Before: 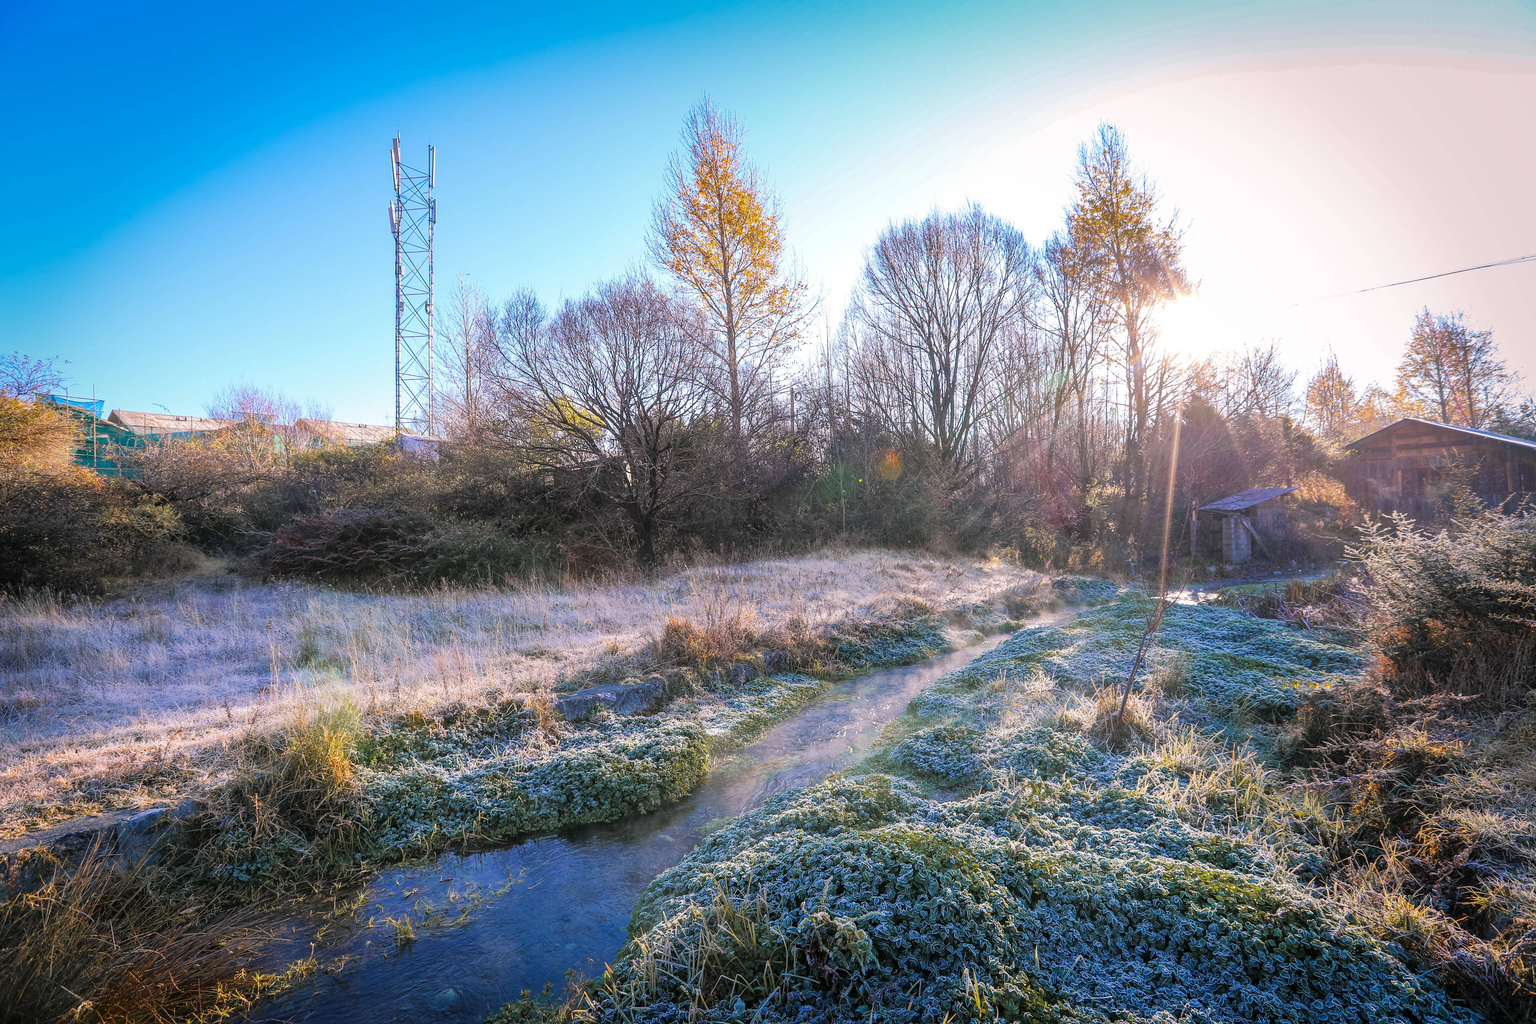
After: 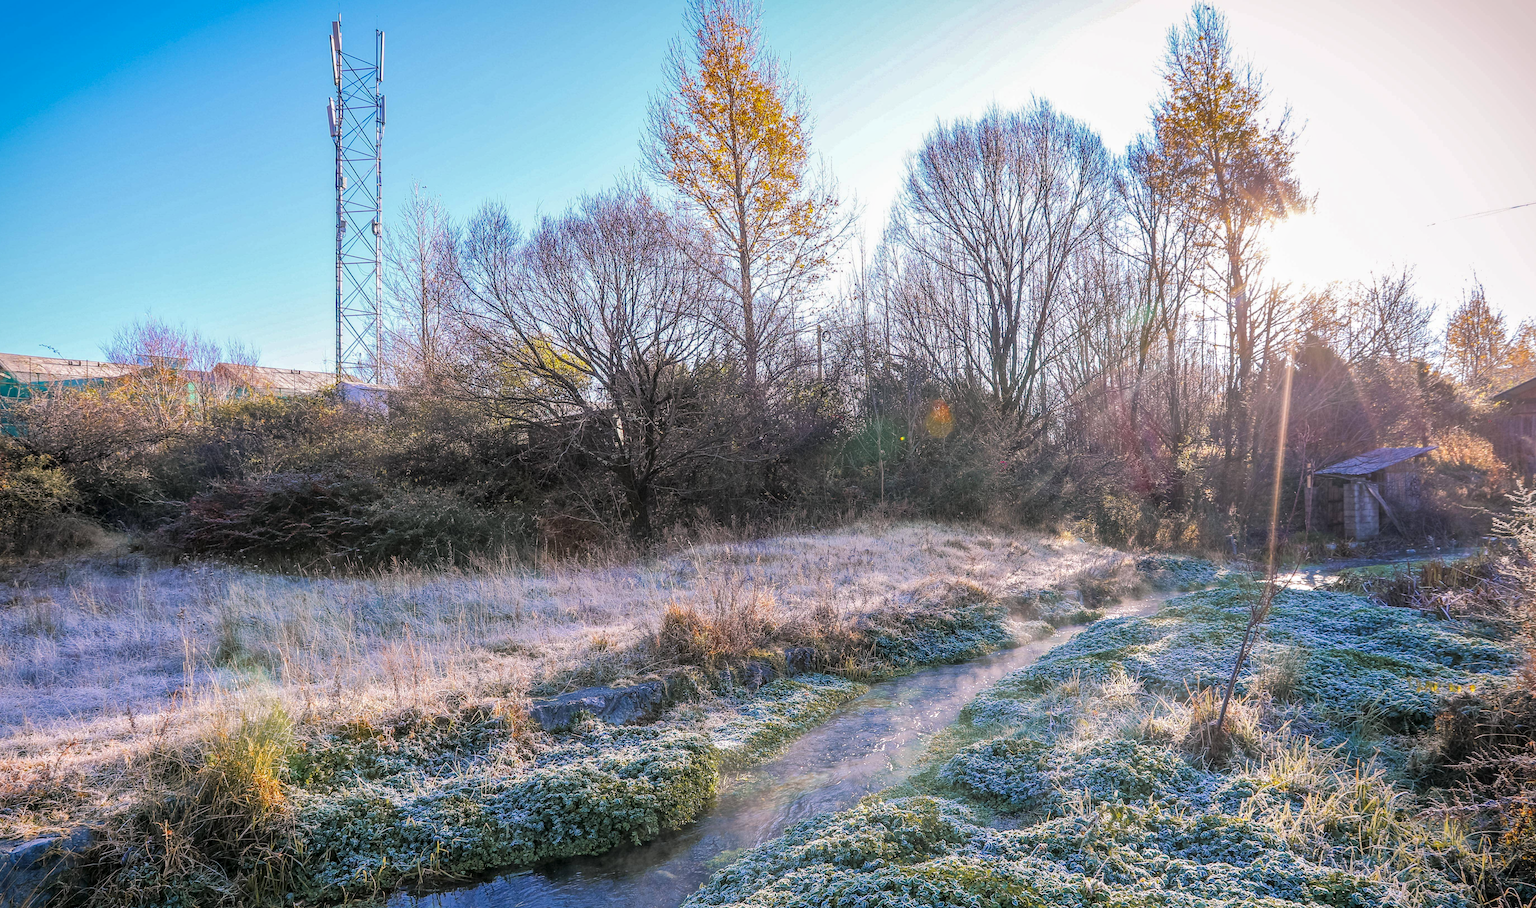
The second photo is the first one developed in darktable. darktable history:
shadows and highlights: shadows -20, white point adjustment -2, highlights -35
local contrast: on, module defaults
crop: left 7.856%, top 11.836%, right 10.12%, bottom 15.387%
